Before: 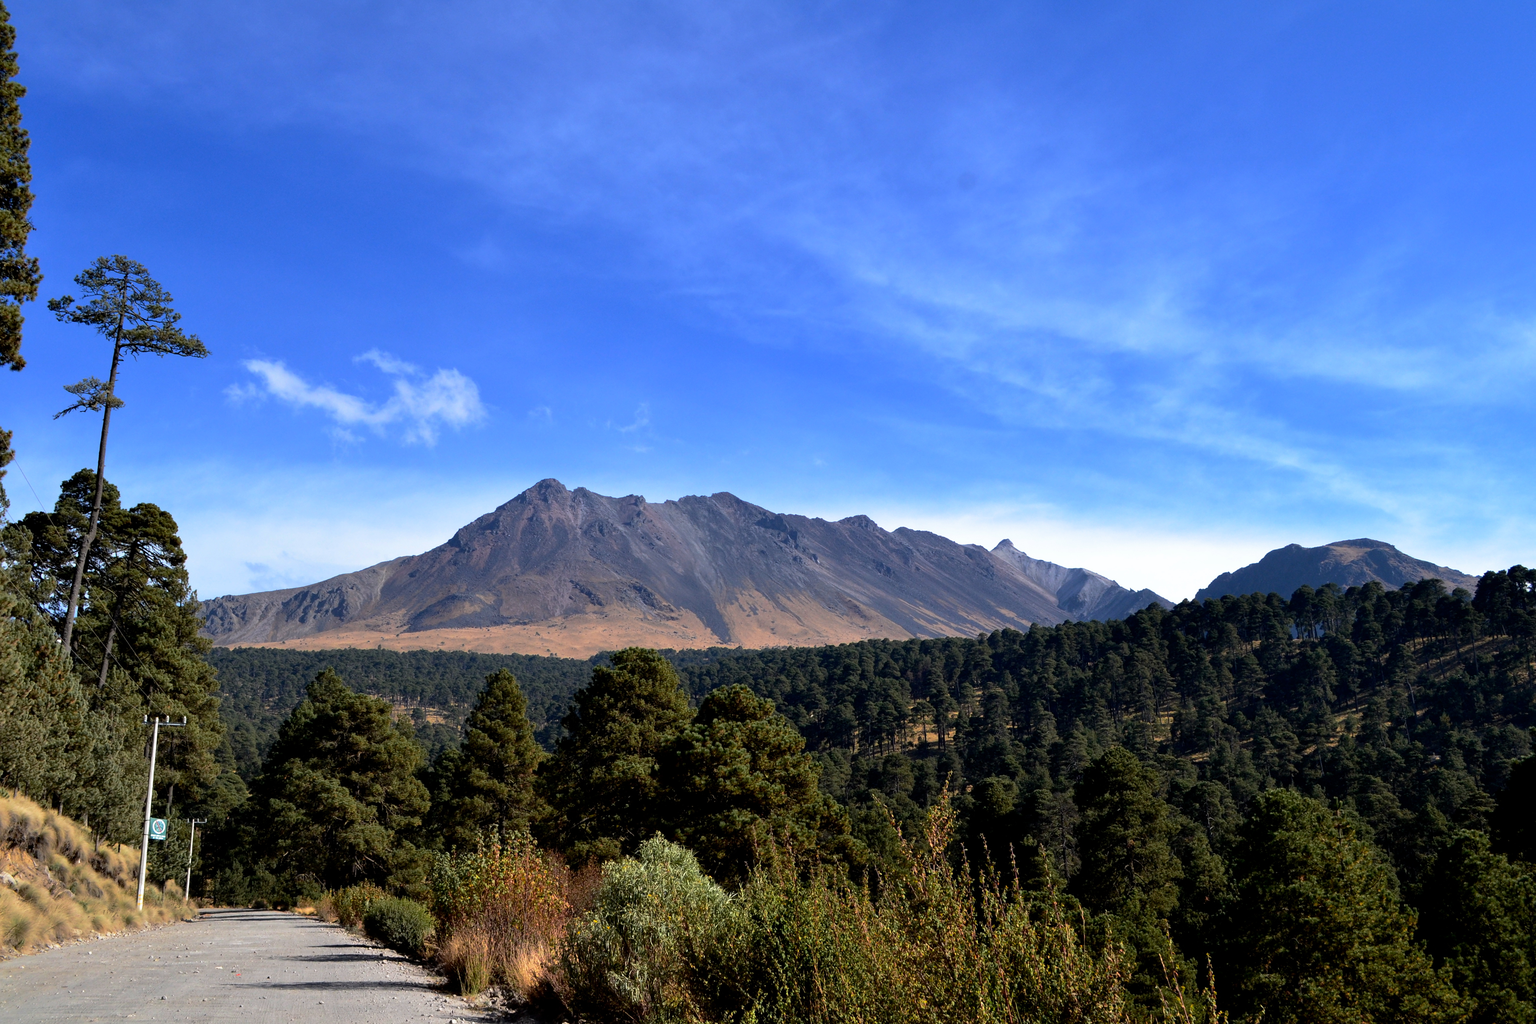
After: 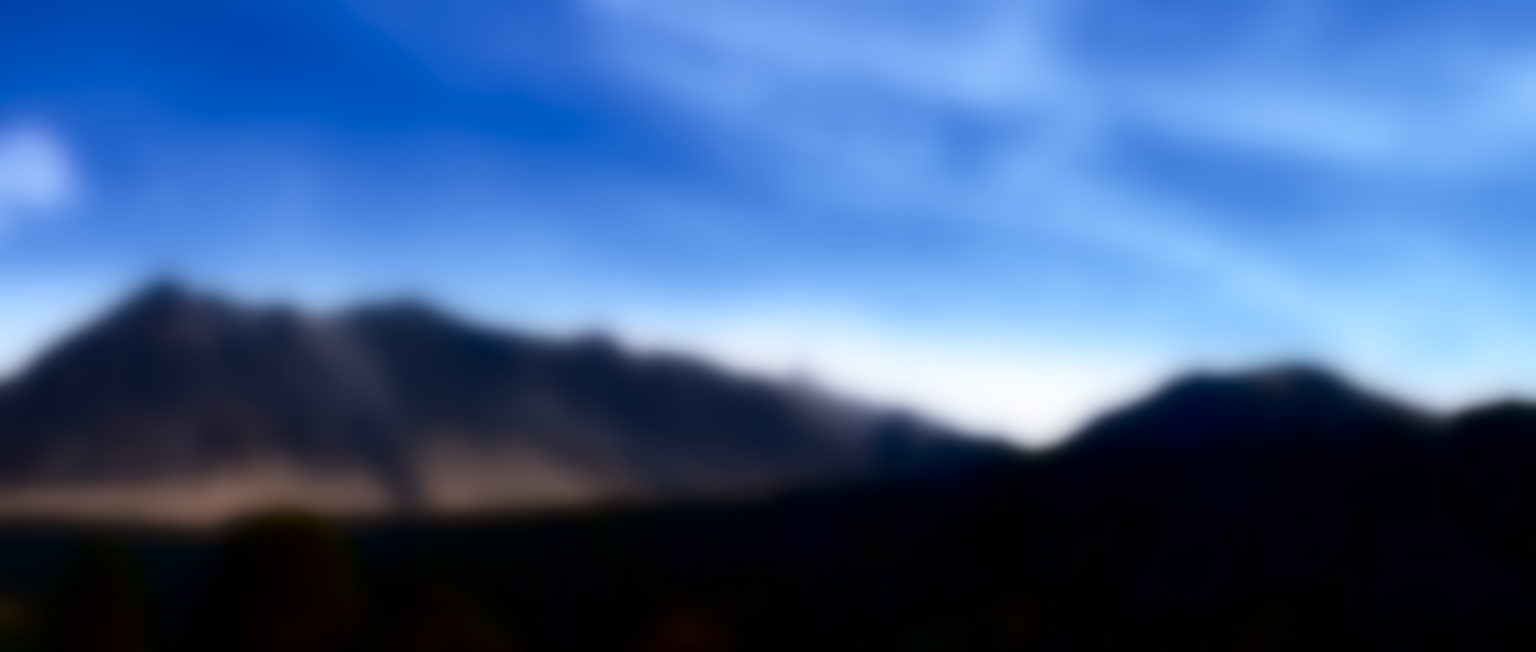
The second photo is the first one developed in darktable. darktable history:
sharpen: on, module defaults
crop and rotate: left 27.938%, top 27.046%, bottom 27.046%
contrast equalizer: octaves 7, y [[0.6 ×6], [0.55 ×6], [0 ×6], [0 ×6], [0 ×6]], mix -0.1
lowpass: radius 31.92, contrast 1.72, brightness -0.98, saturation 0.94
